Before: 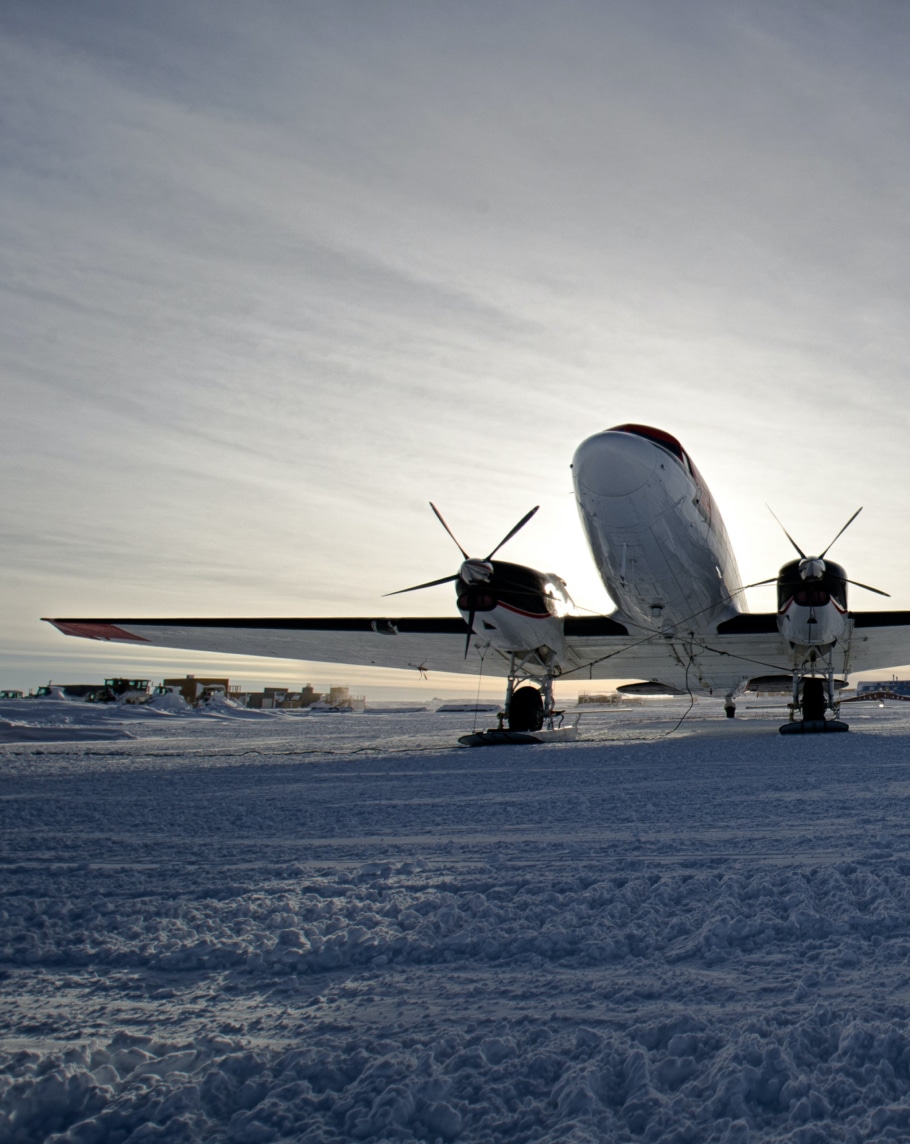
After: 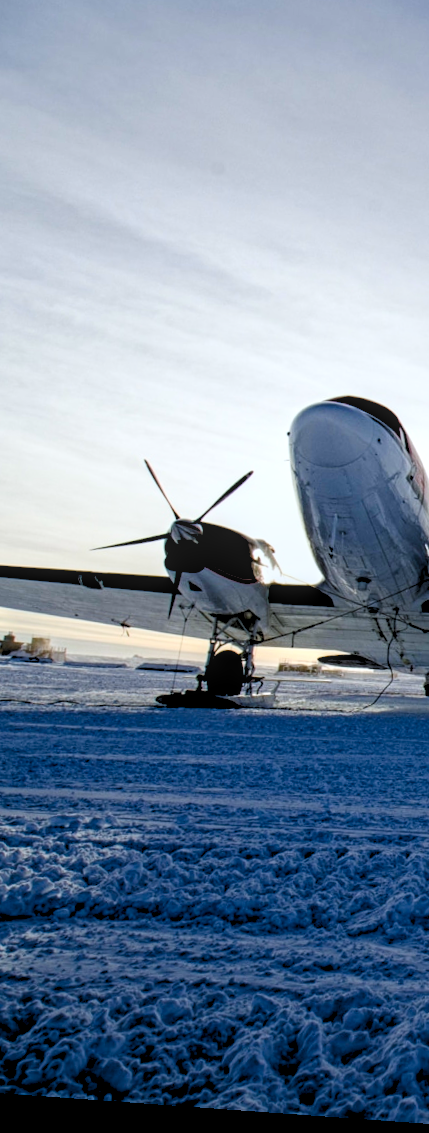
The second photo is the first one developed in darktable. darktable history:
crop: left 33.452%, top 6.025%, right 23.155%
levels: levels [0.072, 0.414, 0.976]
rotate and perspective: rotation 4.1°, automatic cropping off
local contrast: on, module defaults
white balance: red 0.967, blue 1.049
contrast brightness saturation: contrast 0.2, brightness -0.11, saturation 0.1
